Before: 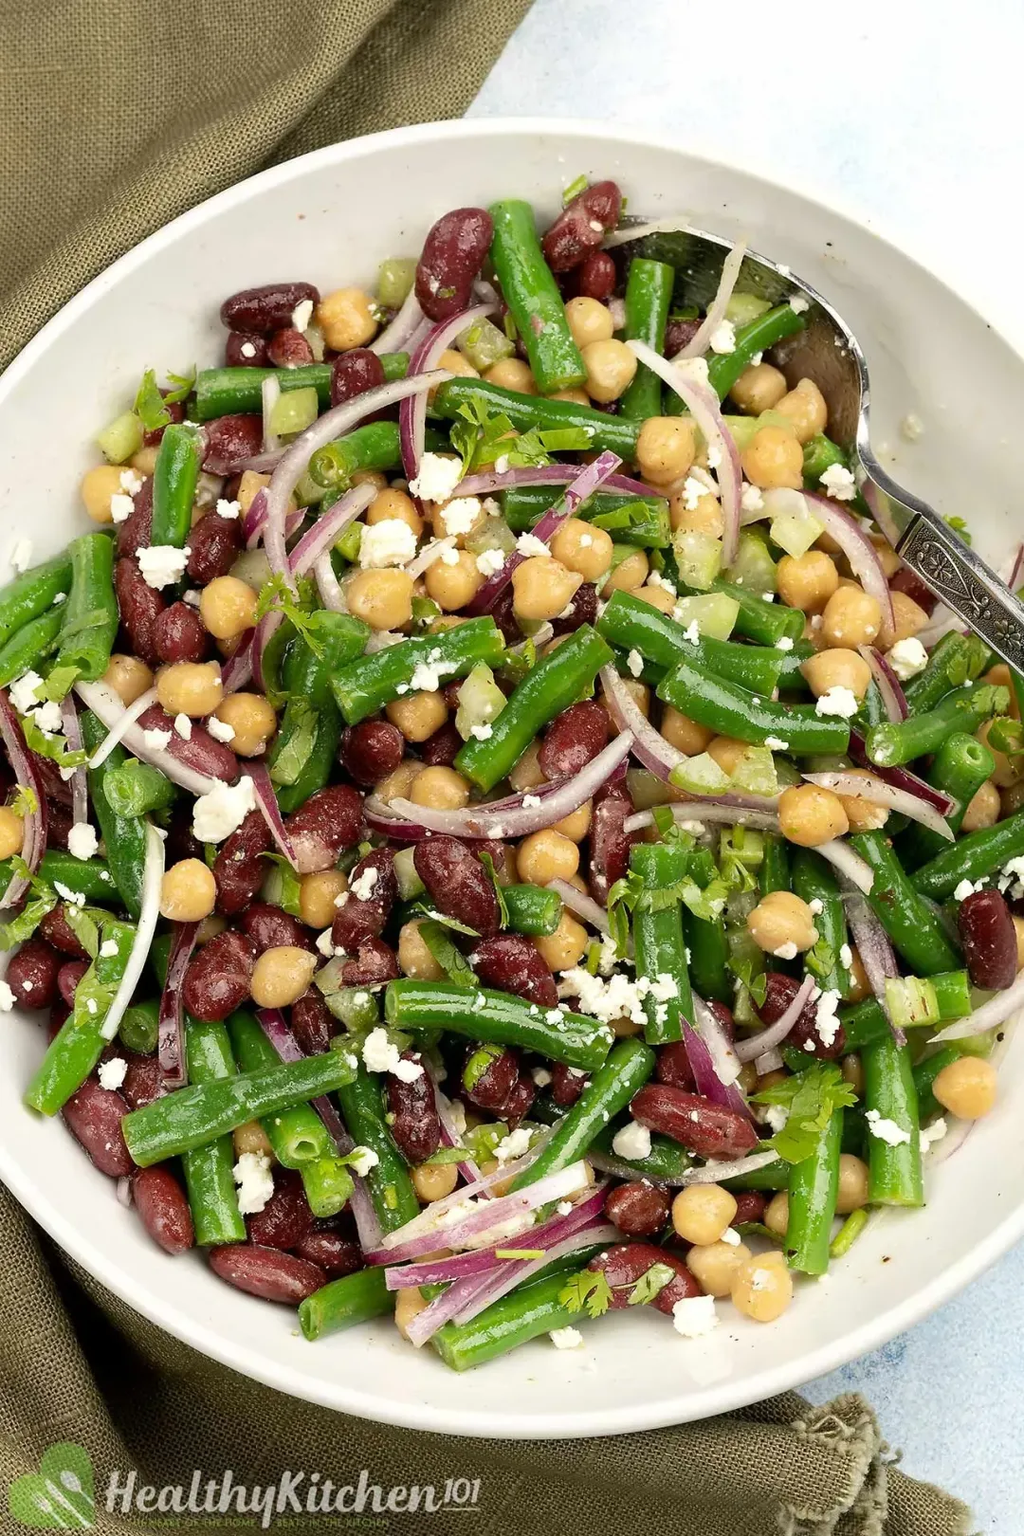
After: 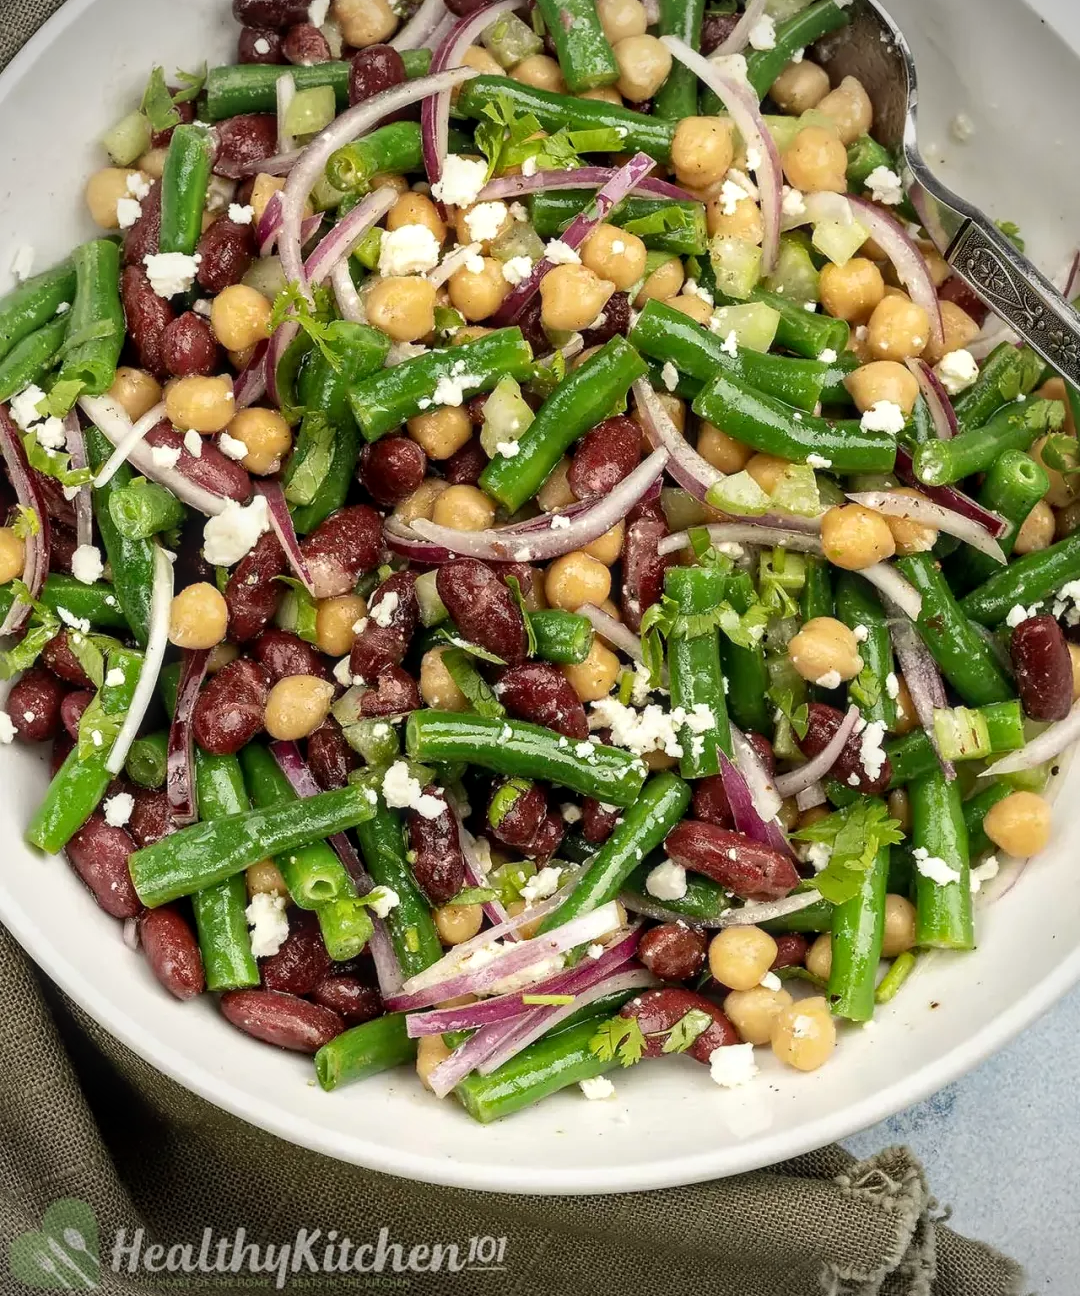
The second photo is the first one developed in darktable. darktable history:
crop and rotate: top 19.998%
vignetting: on, module defaults
local contrast: on, module defaults
